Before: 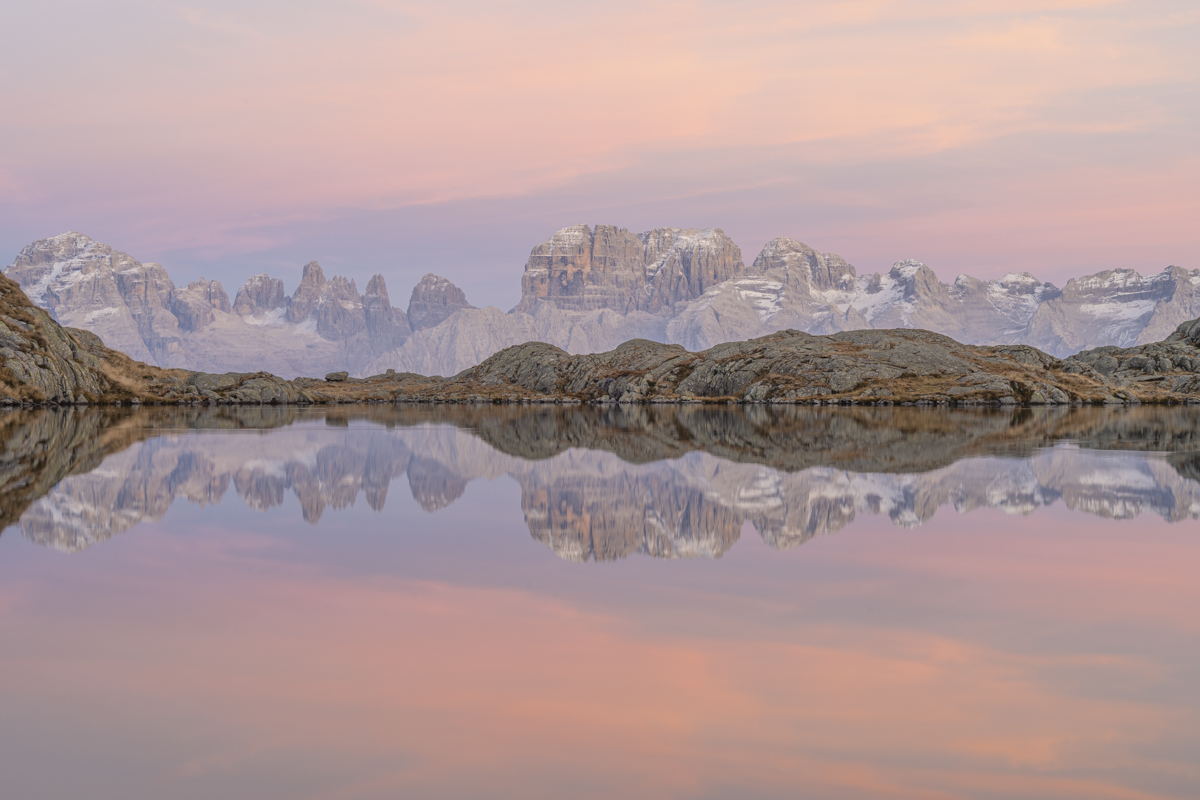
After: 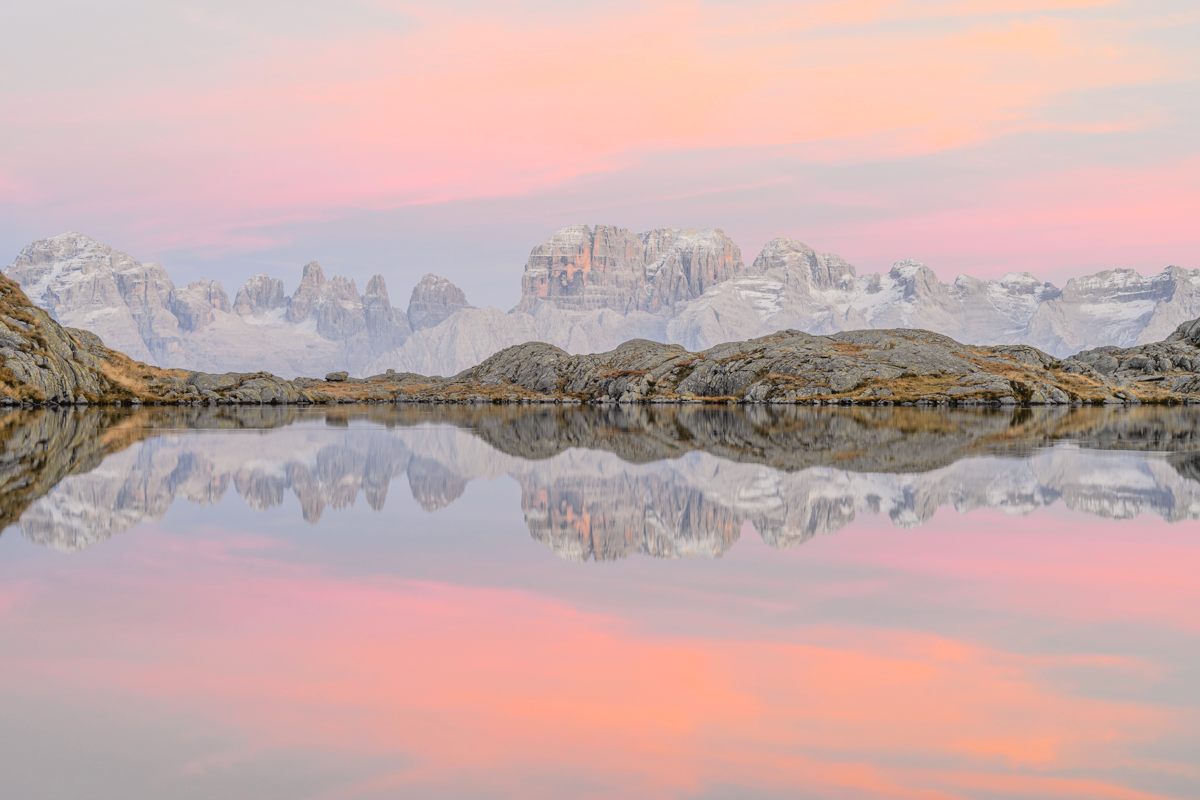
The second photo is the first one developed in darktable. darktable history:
tone curve: curves: ch0 [(0, 0.005) (0.103, 0.097) (0.18, 0.207) (0.384, 0.465) (0.491, 0.585) (0.629, 0.726) (0.84, 0.866) (1, 0.947)]; ch1 [(0, 0) (0.172, 0.123) (0.324, 0.253) (0.396, 0.388) (0.478, 0.461) (0.499, 0.497) (0.532, 0.515) (0.57, 0.584) (0.635, 0.675) (0.805, 0.892) (1, 1)]; ch2 [(0, 0) (0.411, 0.424) (0.496, 0.501) (0.515, 0.507) (0.553, 0.562) (0.604, 0.642) (0.708, 0.768) (0.839, 0.916) (1, 1)], color space Lab, independent channels, preserve colors none
